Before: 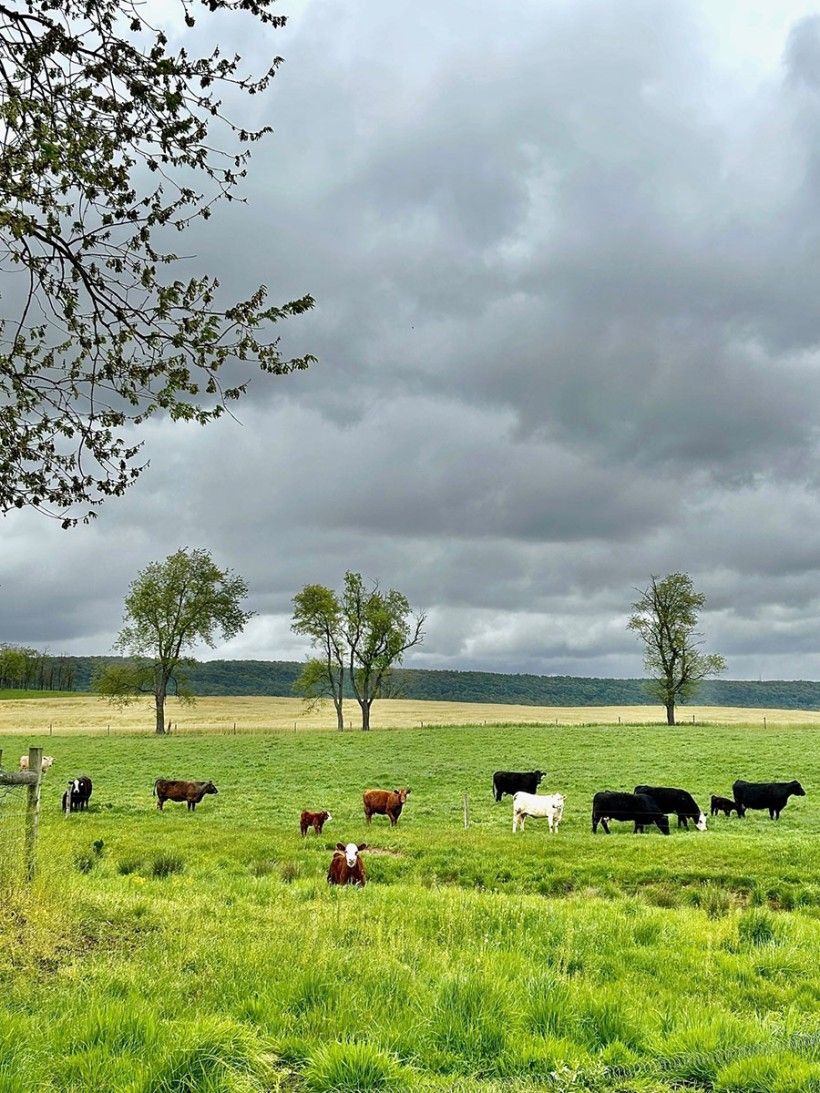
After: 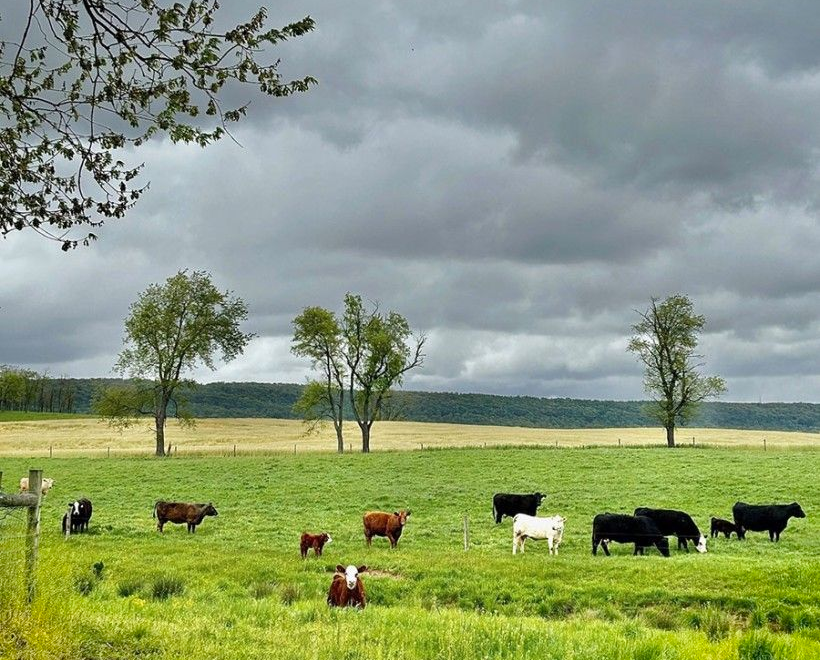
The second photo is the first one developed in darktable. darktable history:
crop and rotate: top 25.604%, bottom 13.931%
vignetting: fall-off start 100.25%, fall-off radius 70.58%, saturation 0.382, width/height ratio 1.173, unbound false
